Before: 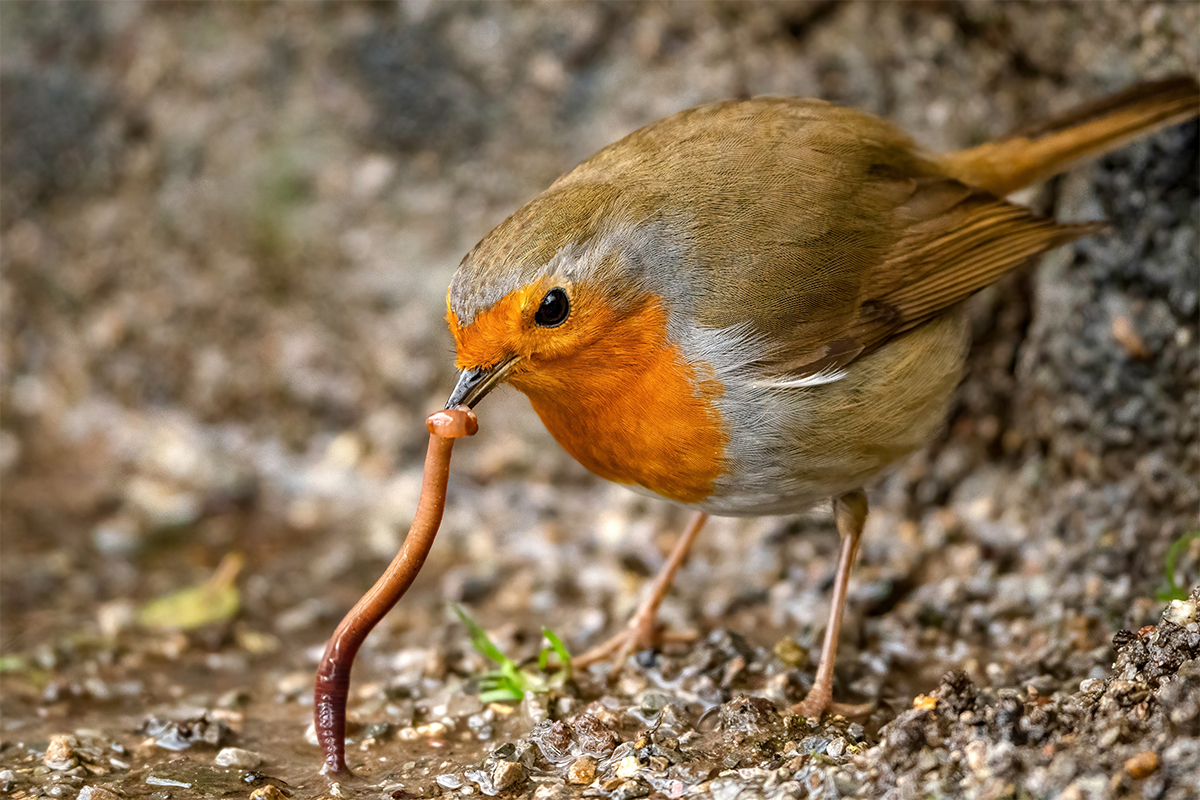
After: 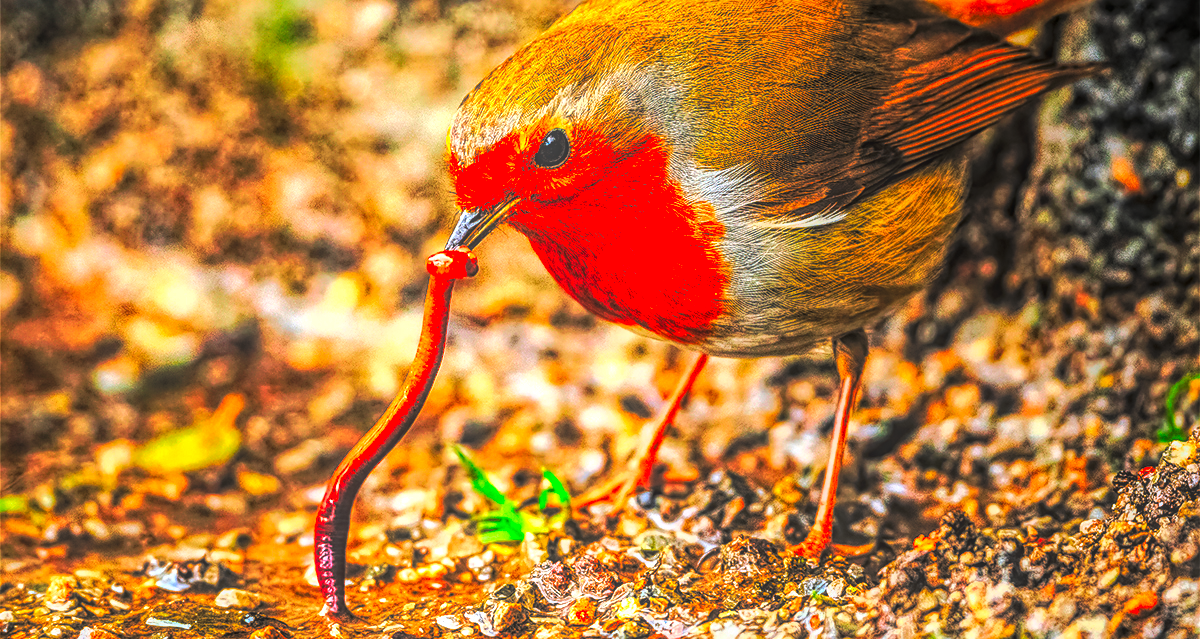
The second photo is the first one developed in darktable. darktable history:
exposure: black level correction 0, exposure 0.871 EV, compensate highlight preservation false
sharpen: on, module defaults
crop and rotate: top 20.023%
tone curve: curves: ch0 [(0, 0) (0.765, 0.349) (1, 1)], preserve colors none
local contrast: highlights 20%, shadows 31%, detail 201%, midtone range 0.2
base curve: curves: ch0 [(0, 0) (0, 0.001) (0.001, 0.001) (0.004, 0.002) (0.007, 0.004) (0.015, 0.013) (0.033, 0.045) (0.052, 0.096) (0.075, 0.17) (0.099, 0.241) (0.163, 0.42) (0.219, 0.55) (0.259, 0.616) (0.327, 0.722) (0.365, 0.765) (0.522, 0.873) (0.547, 0.881) (0.689, 0.919) (0.826, 0.952) (1, 1)]
